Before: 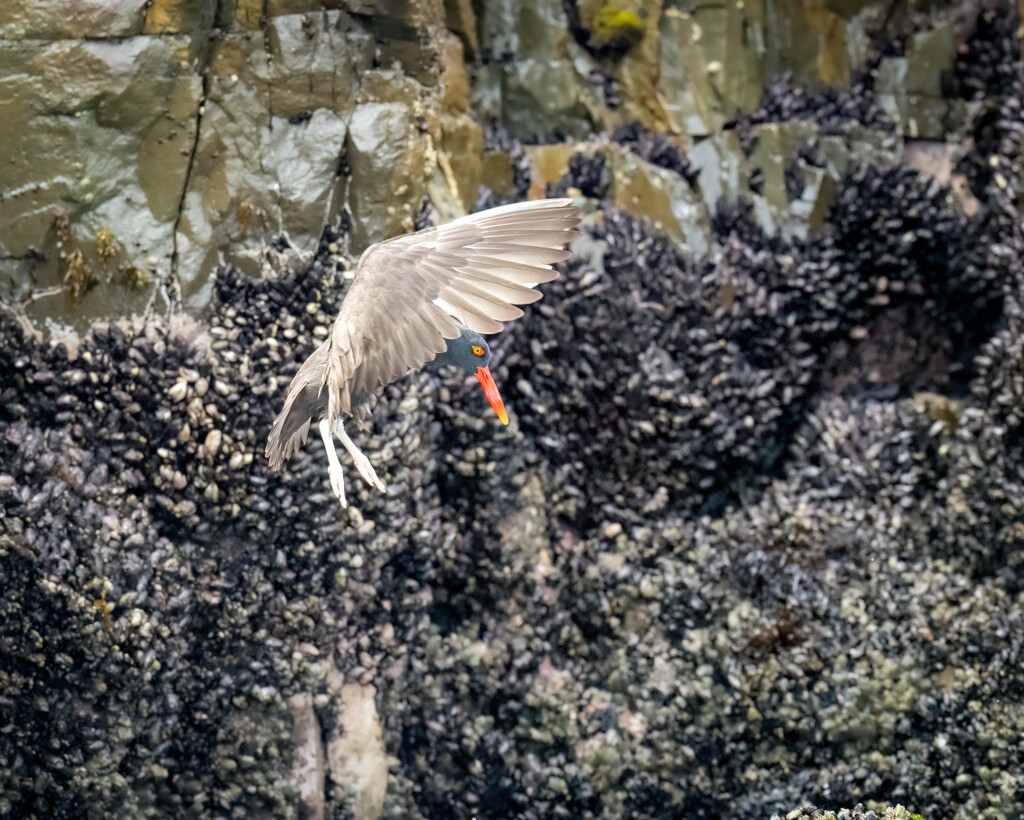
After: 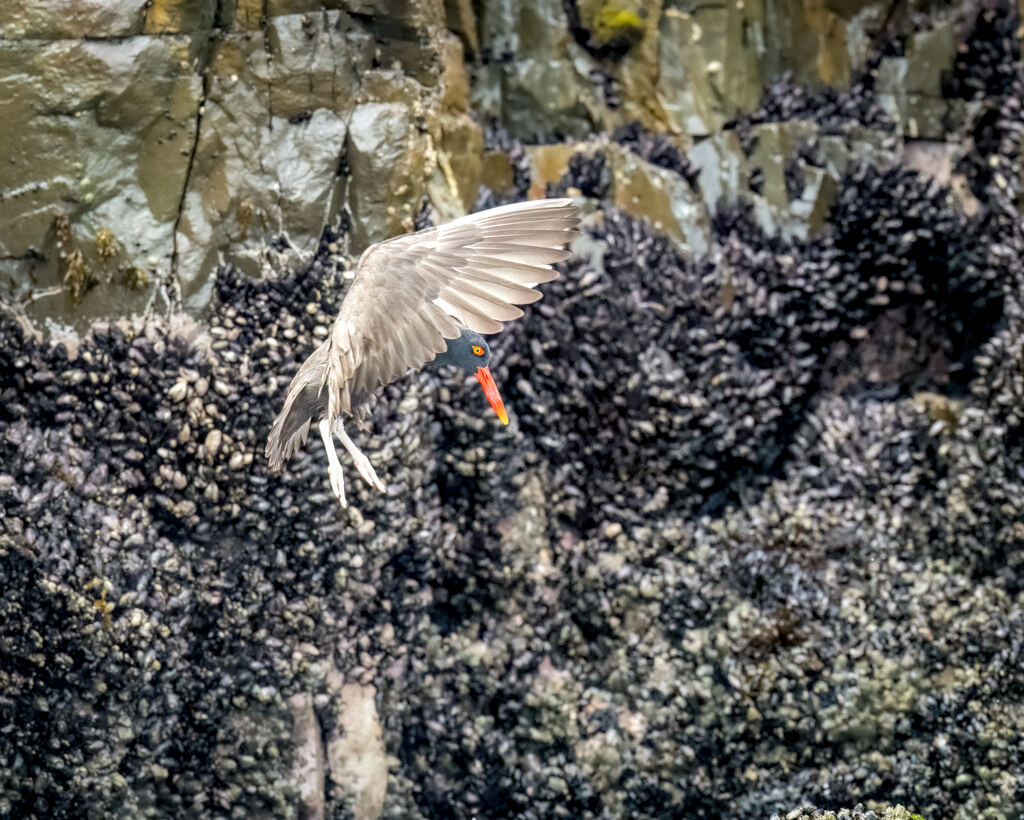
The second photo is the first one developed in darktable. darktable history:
shadows and highlights: shadows 29.8, highlights -30.47, low approximation 0.01, soften with gaussian
local contrast: on, module defaults
